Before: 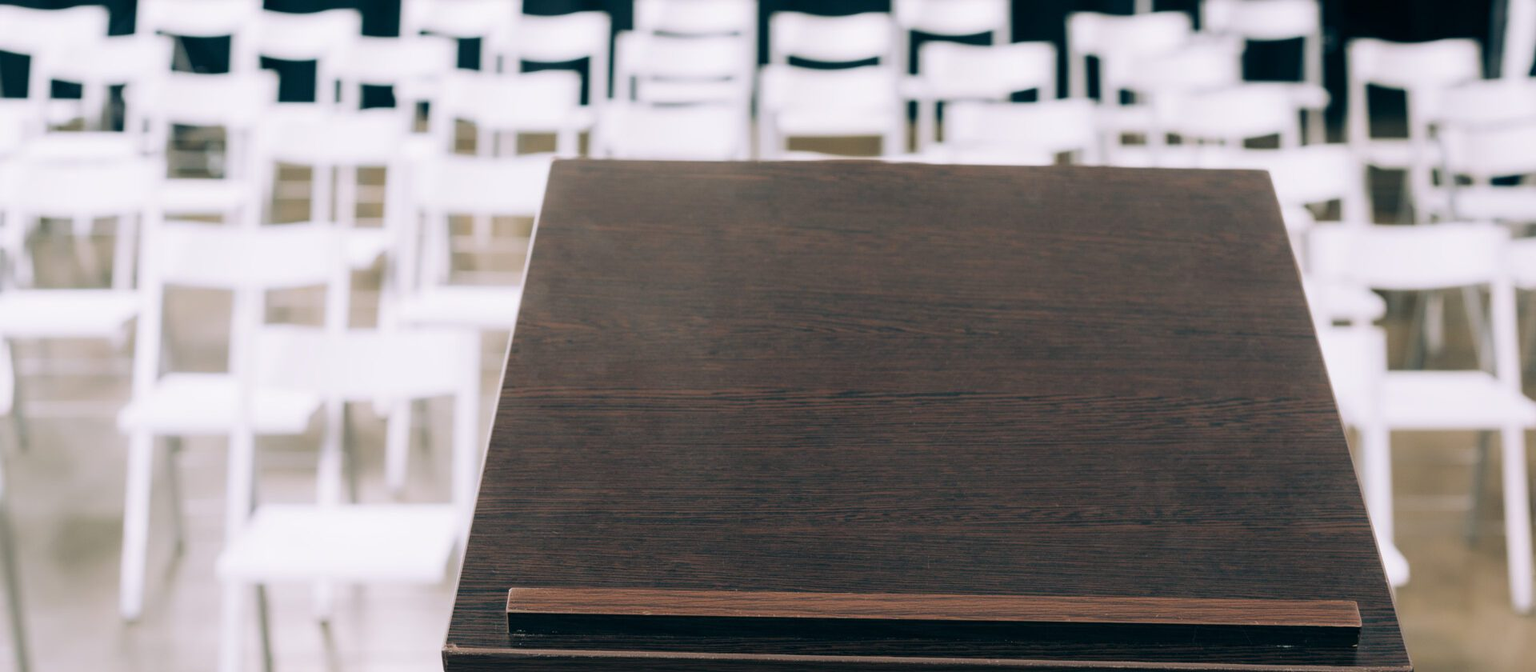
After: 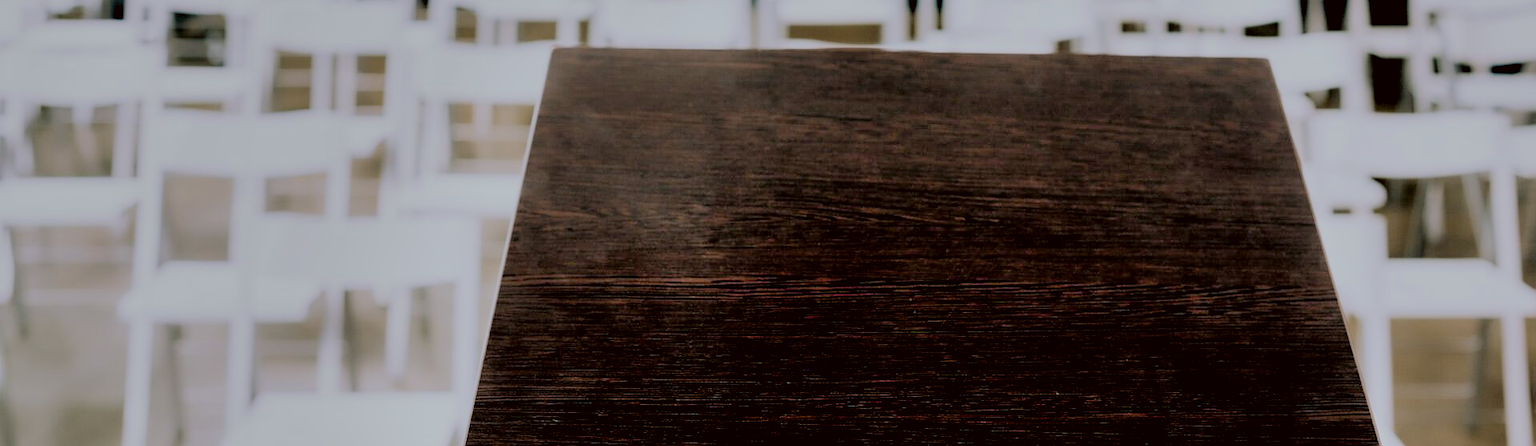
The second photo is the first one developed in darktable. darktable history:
shadows and highlights: low approximation 0.01, soften with gaussian
sharpen: radius 0.969, amount 0.604
crop: top 16.727%, bottom 16.727%
exposure: black level correction 0.046, exposure -0.228 EV, compensate highlight preservation false
color correction: highlights a* -4.98, highlights b* -3.76, shadows a* 3.83, shadows b* 4.08
filmic rgb: black relative exposure -6.15 EV, white relative exposure 6.96 EV, hardness 2.23, color science v6 (2022)
